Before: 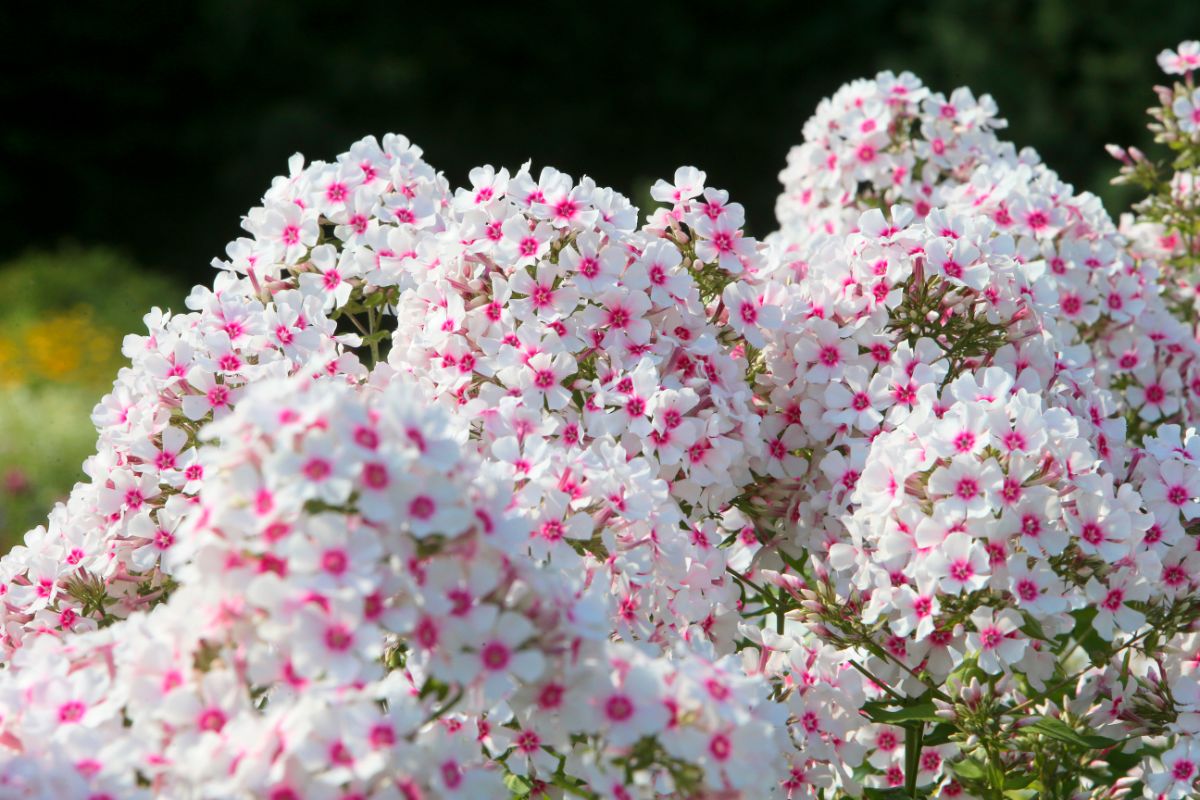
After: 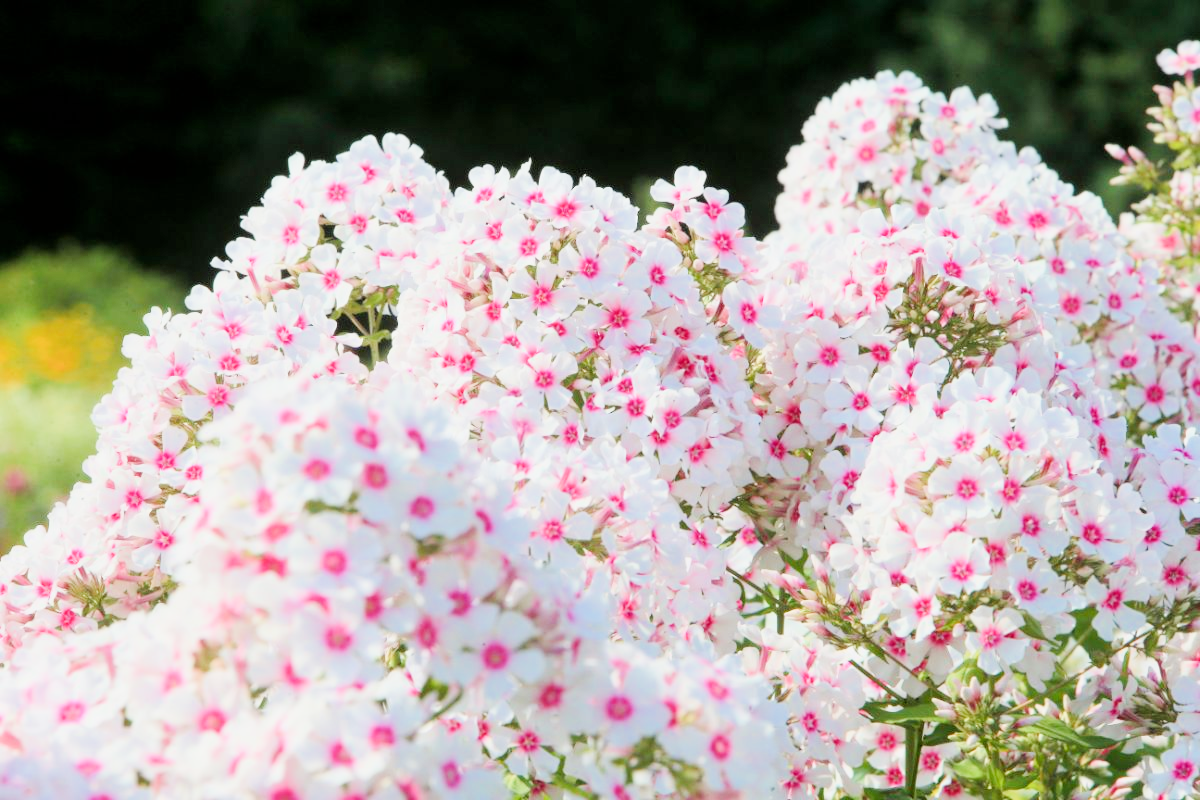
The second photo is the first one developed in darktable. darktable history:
exposure: black level correction 0, exposure 1.741 EV, compensate exposure bias true, compensate highlight preservation false
filmic rgb: black relative exposure -7.14 EV, white relative exposure 5.39 EV, hardness 3.02
